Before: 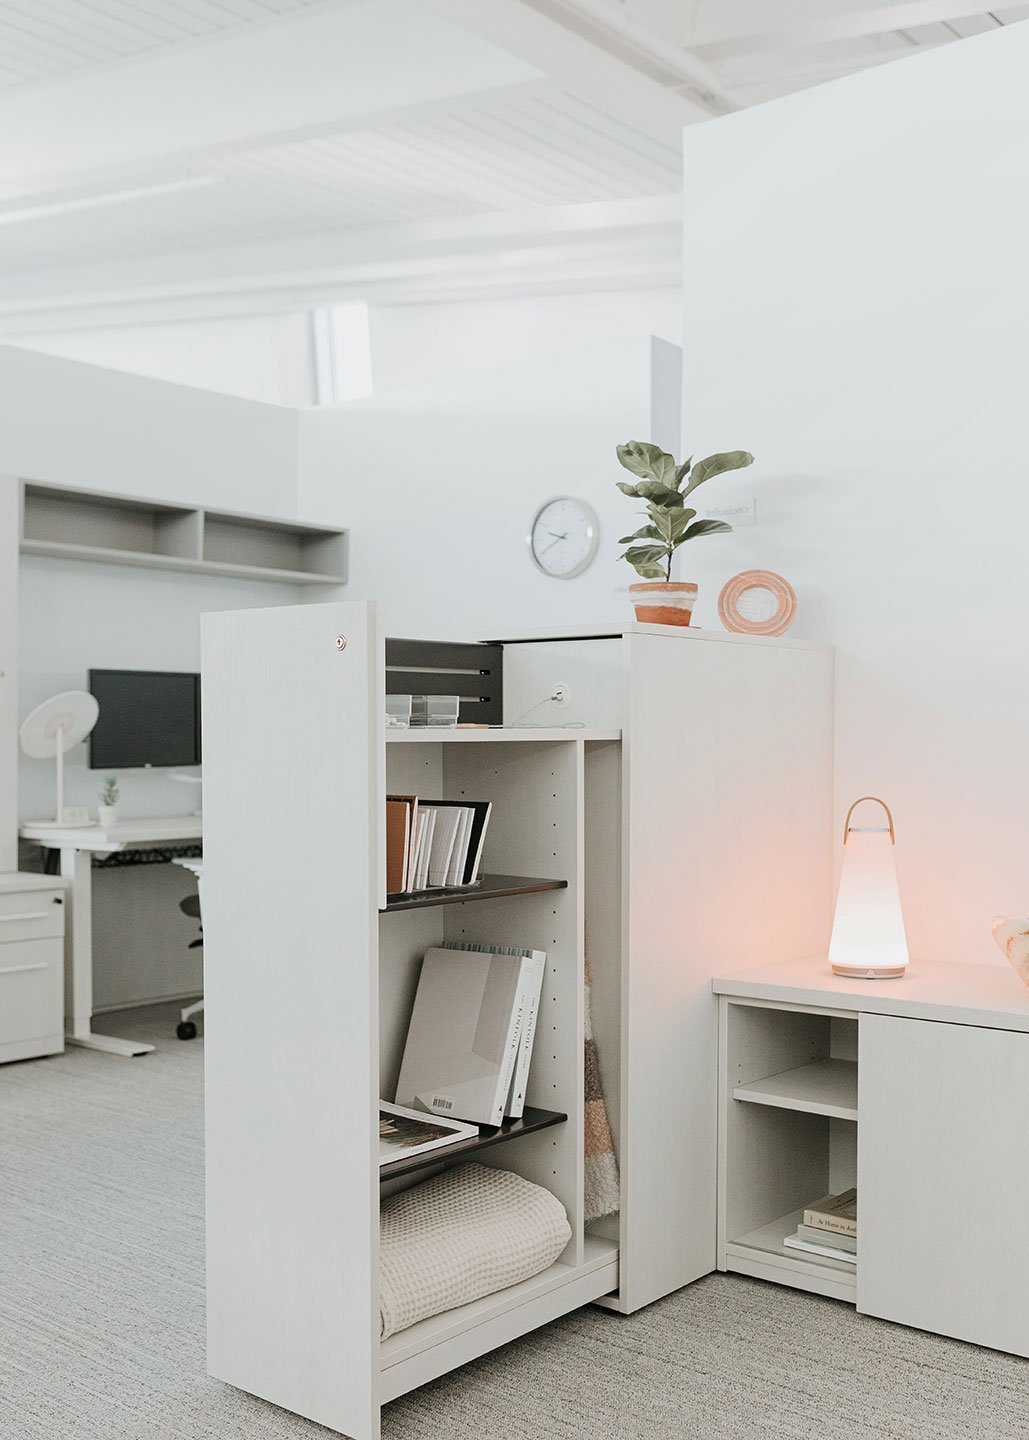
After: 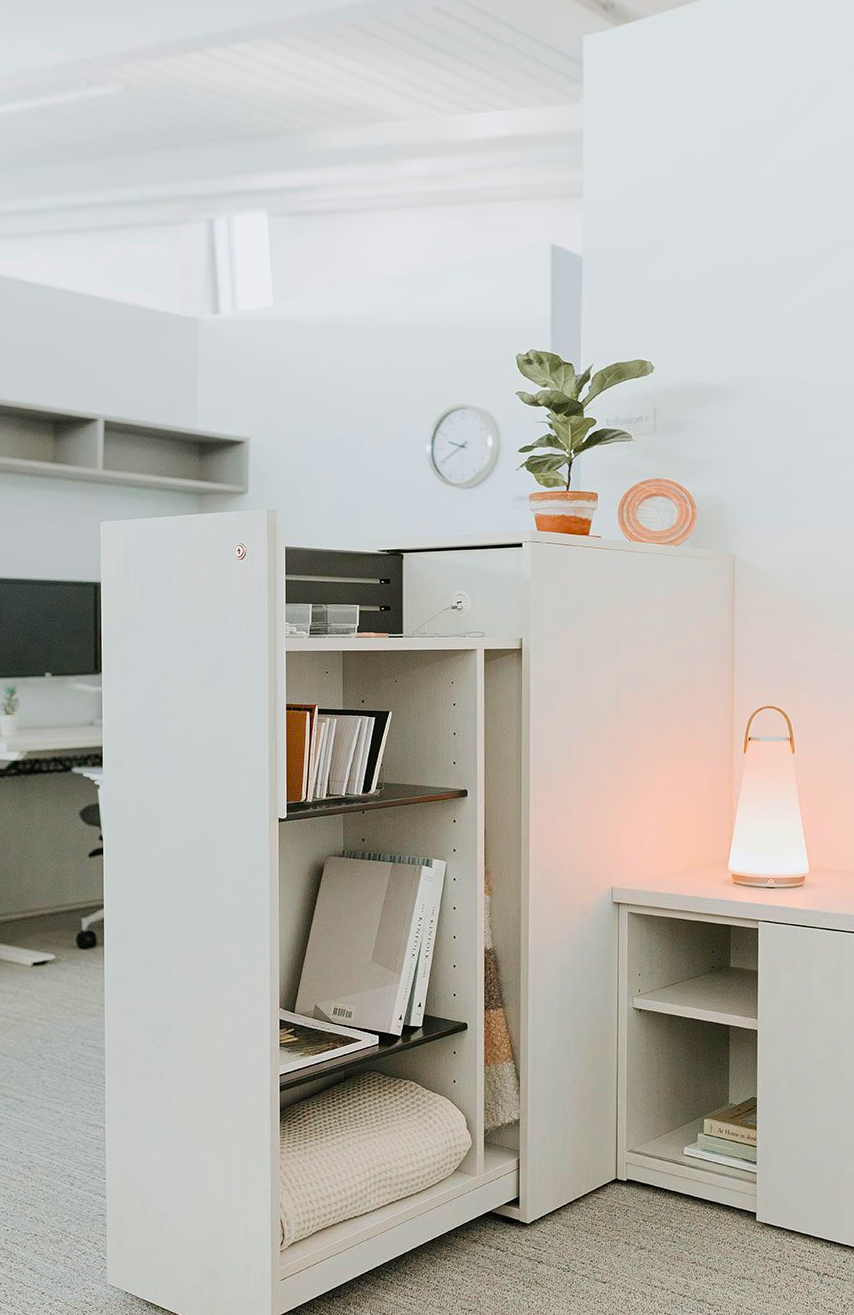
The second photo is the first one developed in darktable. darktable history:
crop: left 9.805%, top 6.335%, right 7.146%, bottom 2.278%
velvia: strength 32.61%, mid-tones bias 0.202
